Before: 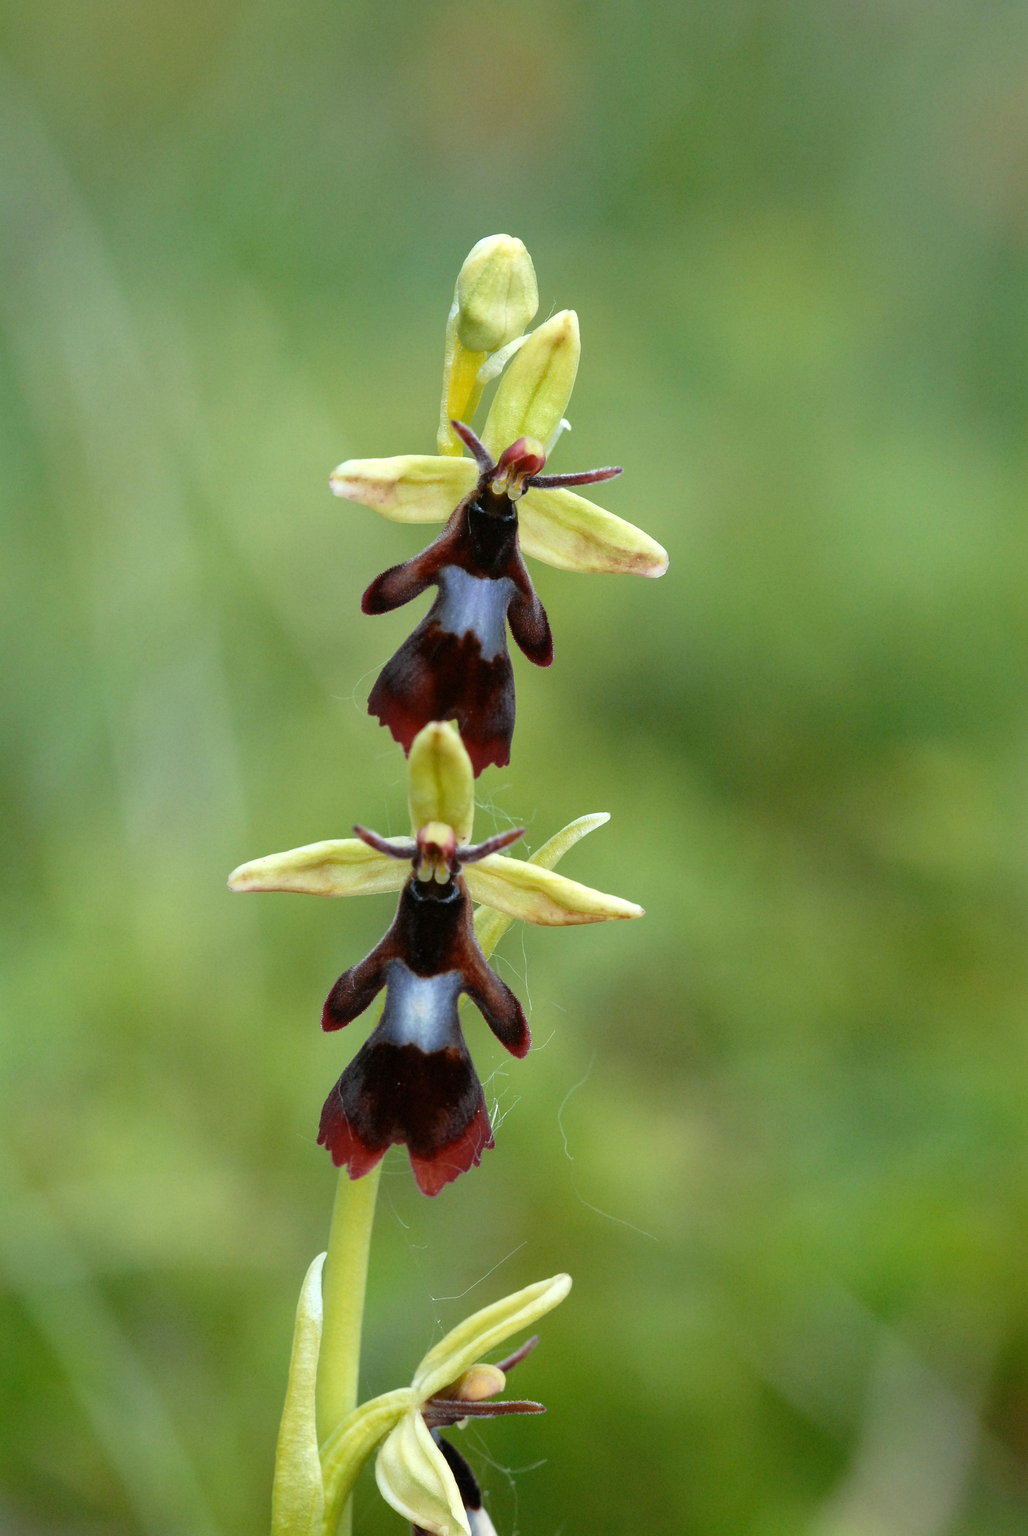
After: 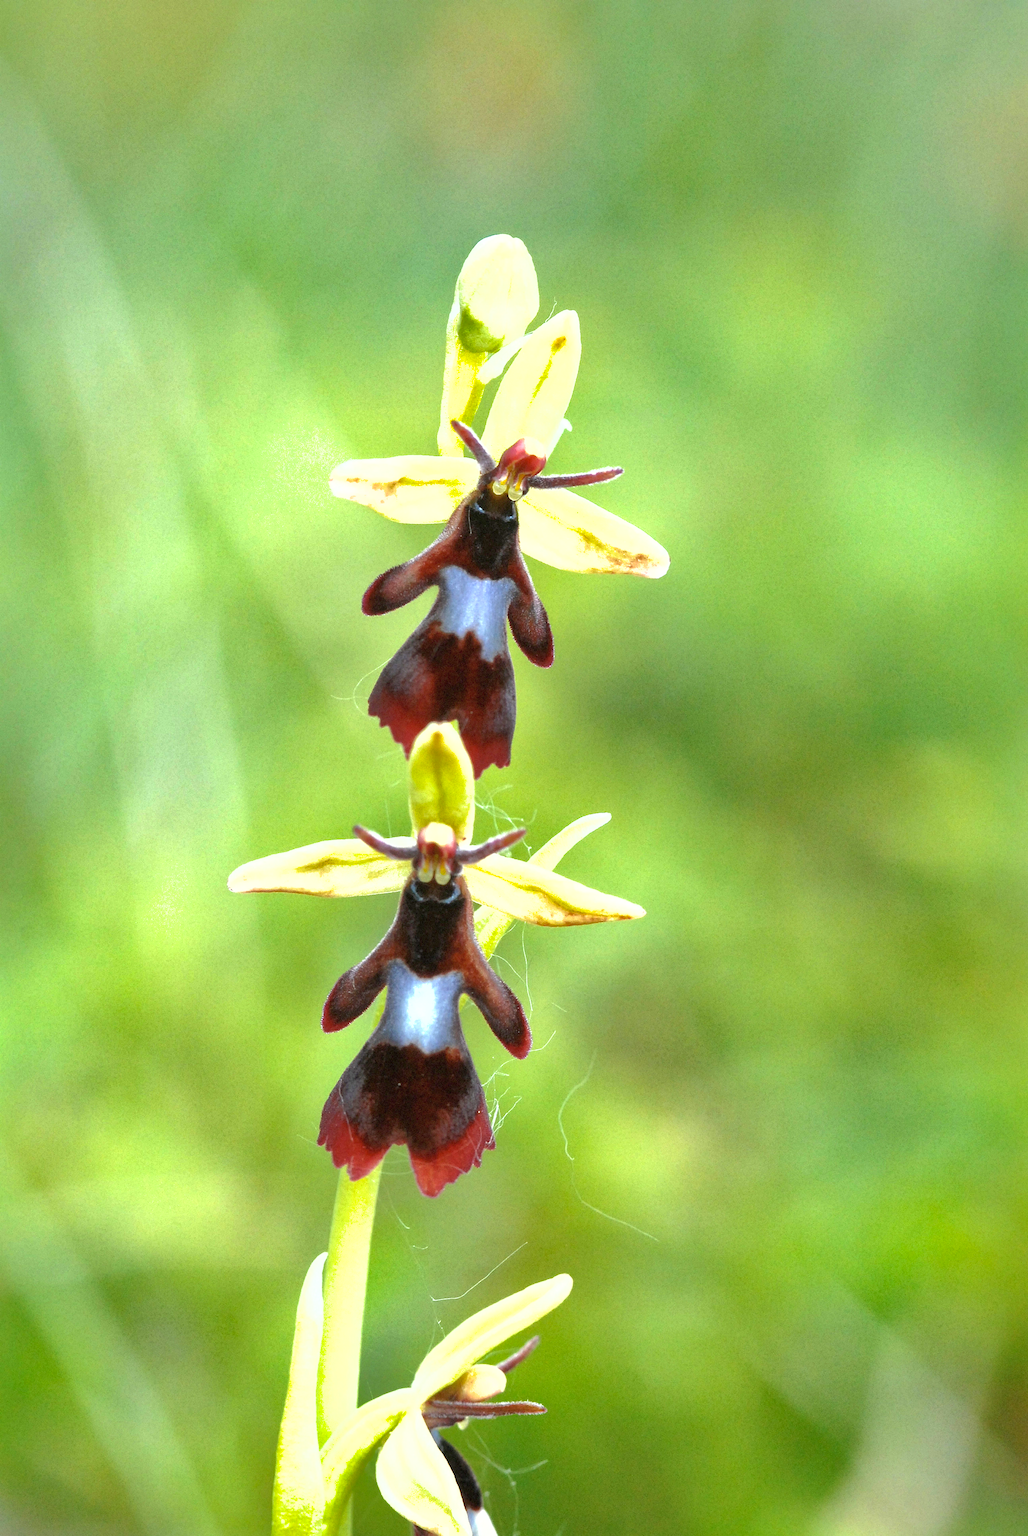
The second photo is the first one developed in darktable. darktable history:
shadows and highlights: on, module defaults
exposure: black level correction 0, exposure 1.2 EV, compensate exposure bias true, compensate highlight preservation false
